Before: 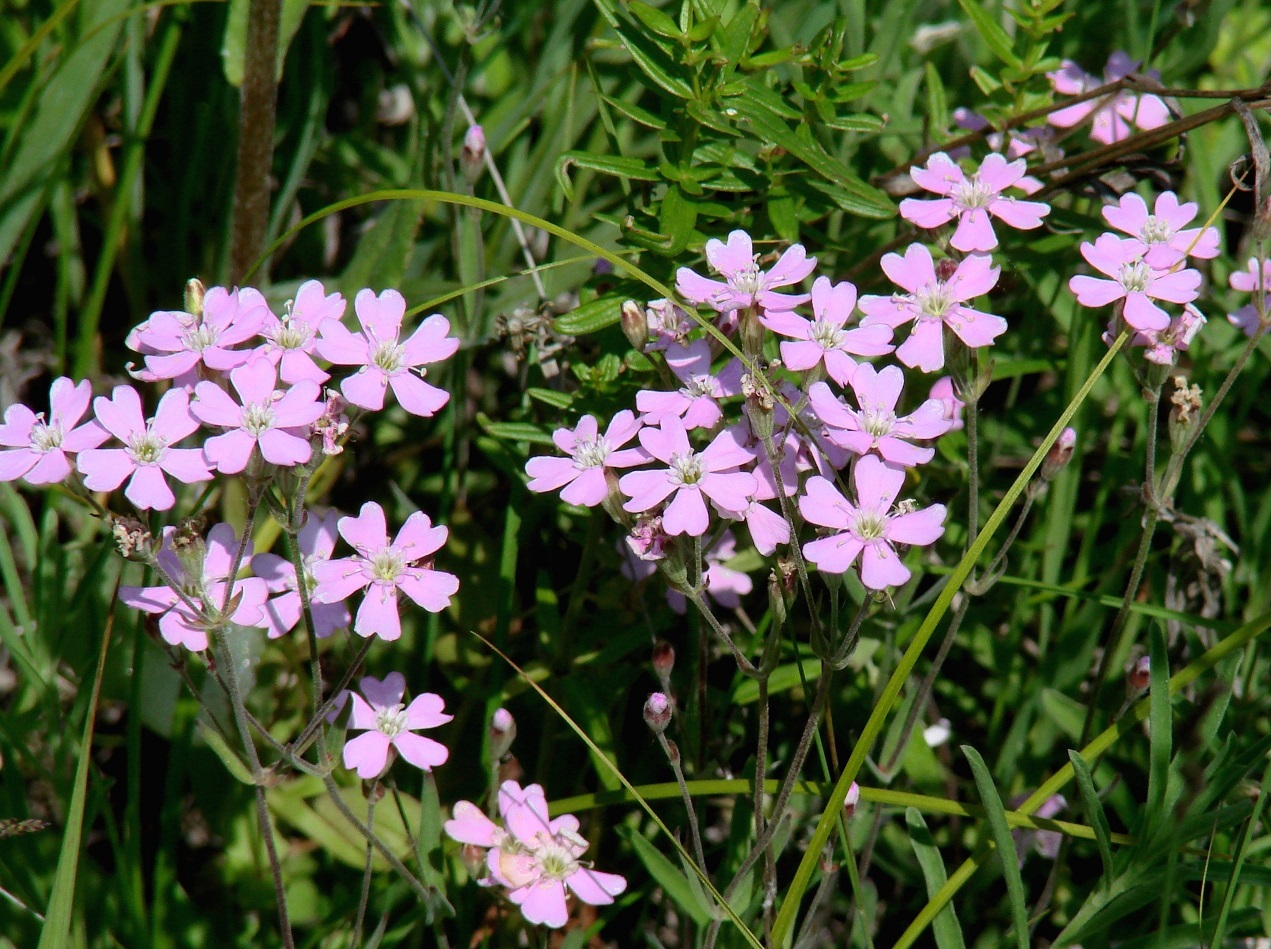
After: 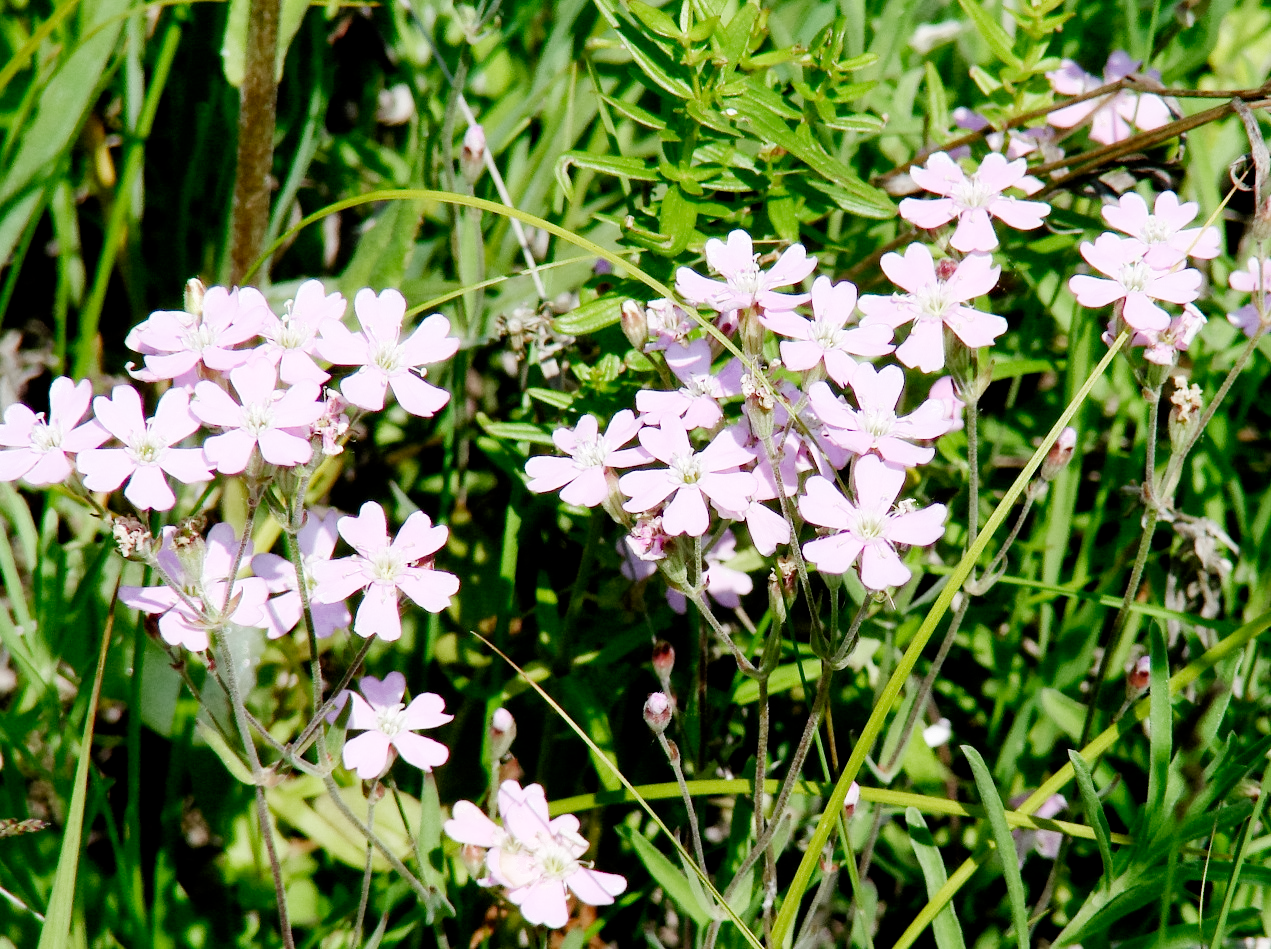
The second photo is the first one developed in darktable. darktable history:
exposure: exposure 2.25 EV, compensate highlight preservation false
filmic rgb: middle gray luminance 30%, black relative exposure -9 EV, white relative exposure 7 EV, threshold 6 EV, target black luminance 0%, hardness 2.94, latitude 2.04%, contrast 0.963, highlights saturation mix 5%, shadows ↔ highlights balance 12.16%, add noise in highlights 0, preserve chrominance no, color science v3 (2019), use custom middle-gray values true, iterations of high-quality reconstruction 0, contrast in highlights soft, enable highlight reconstruction true
color balance: contrast 10%
astrophoto denoise: luma 0%
